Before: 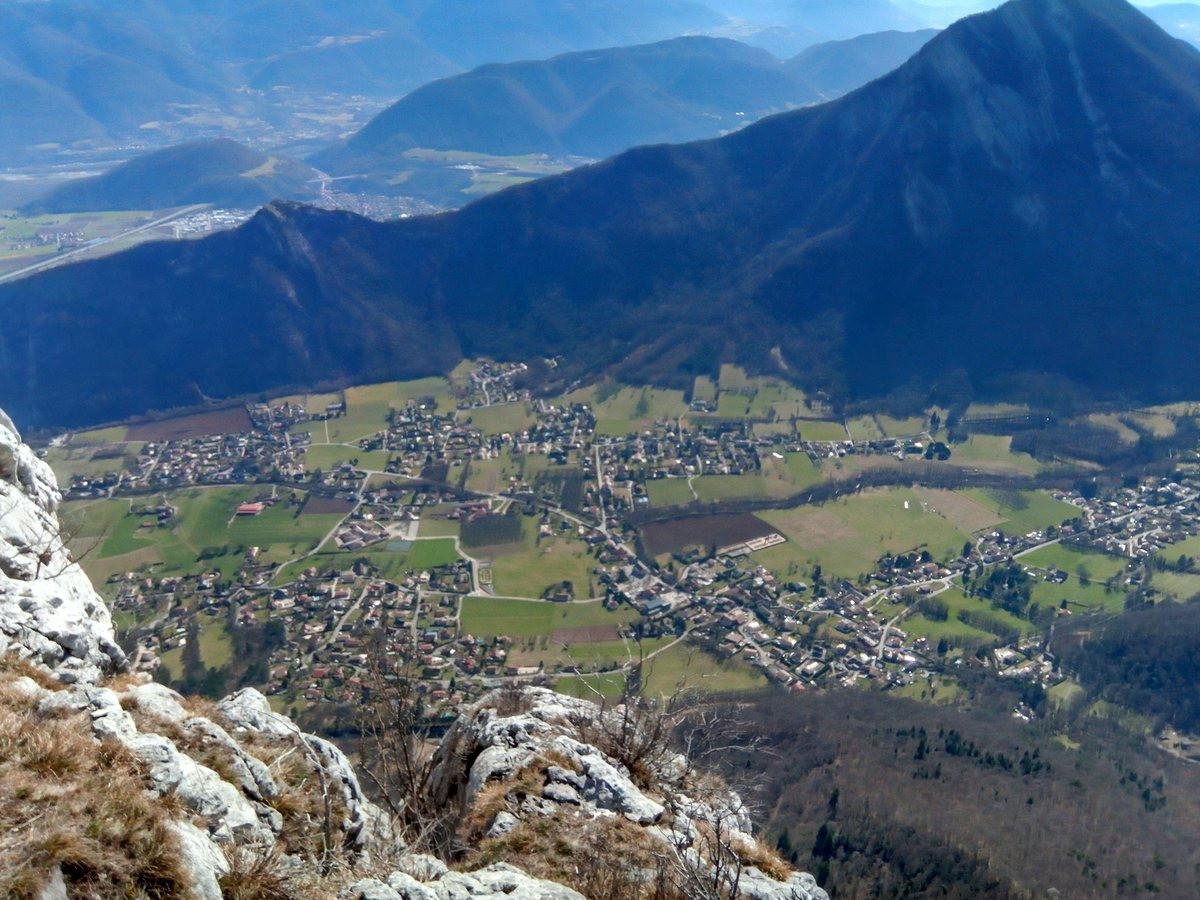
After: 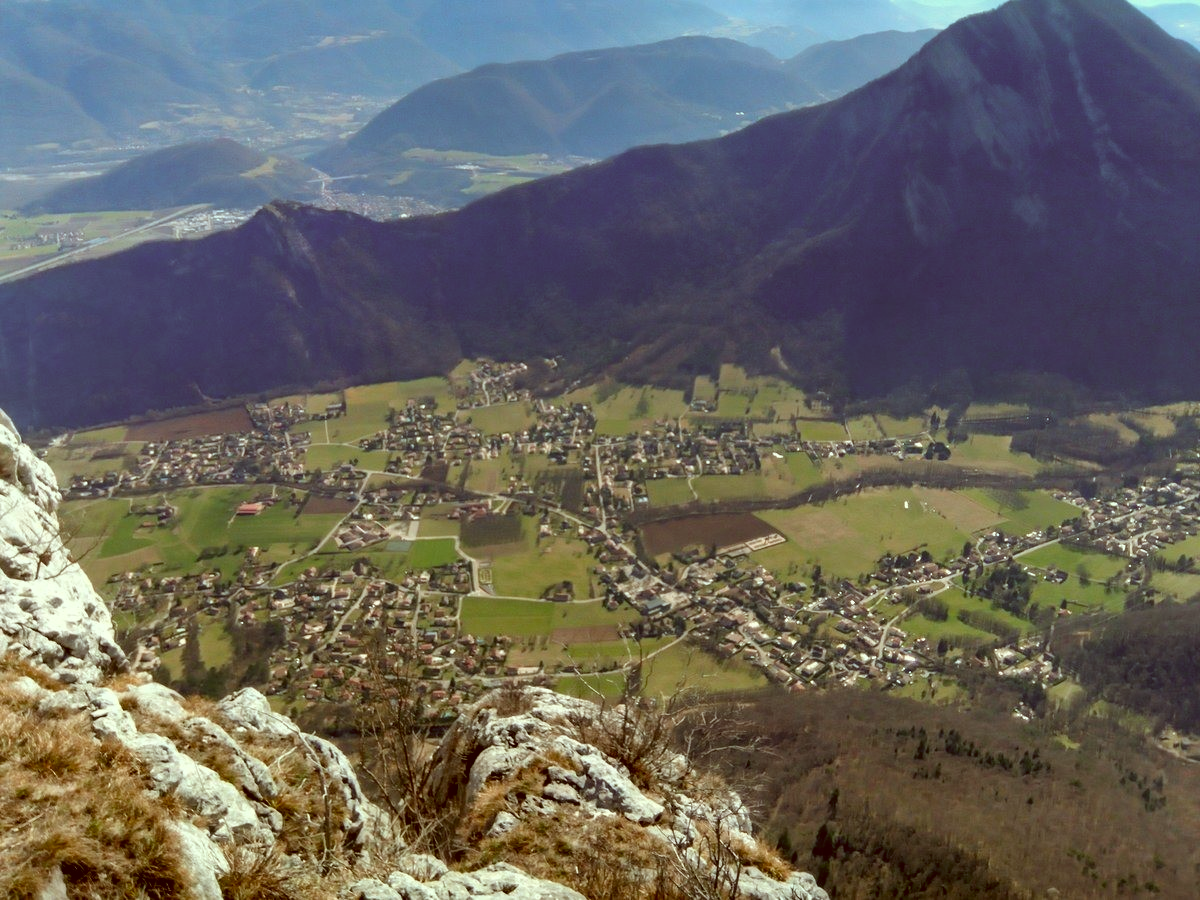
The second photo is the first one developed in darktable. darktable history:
color correction: highlights a* -6.12, highlights b* 9.42, shadows a* 10.15, shadows b* 23.93
